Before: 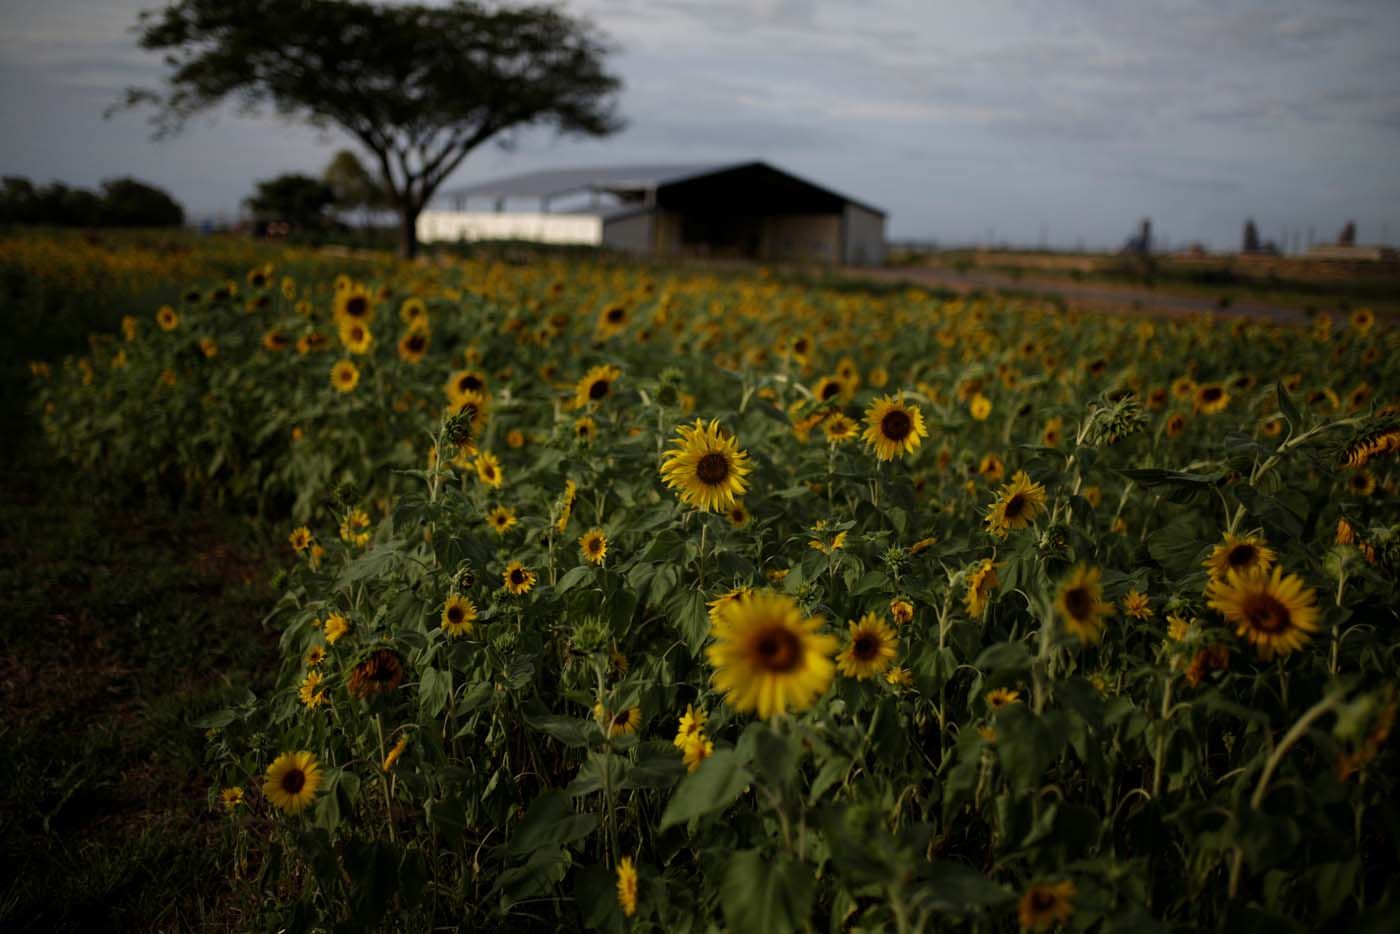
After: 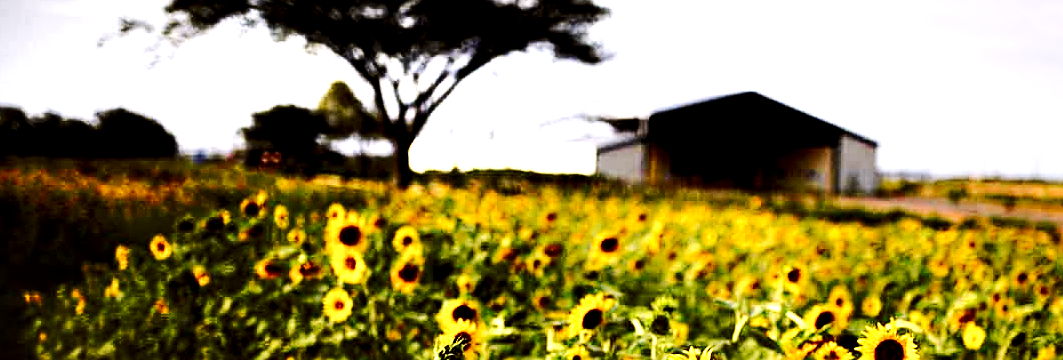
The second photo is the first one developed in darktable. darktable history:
crop: left 0.51%, top 7.638%, right 23.503%, bottom 53.814%
exposure: exposure 0.636 EV, compensate highlight preservation false
sharpen: on, module defaults
contrast brightness saturation: saturation -0.085
base curve: curves: ch0 [(0, 0) (0.032, 0.037) (0.105, 0.228) (0.435, 0.76) (0.856, 0.983) (1, 1)], preserve colors none
local contrast: highlights 208%, shadows 152%, detail 140%, midtone range 0.253
tone curve: curves: ch0 [(0, 0.023) (0.103, 0.087) (0.295, 0.297) (0.445, 0.531) (0.553, 0.665) (0.735, 0.843) (0.994, 1)]; ch1 [(0, 0) (0.414, 0.395) (0.447, 0.447) (0.485, 0.5) (0.512, 0.524) (0.542, 0.581) (0.581, 0.632) (0.646, 0.715) (1, 1)]; ch2 [(0, 0) (0.369, 0.388) (0.449, 0.431) (0.478, 0.471) (0.516, 0.517) (0.579, 0.624) (0.674, 0.775) (1, 1)], color space Lab, independent channels, preserve colors none
